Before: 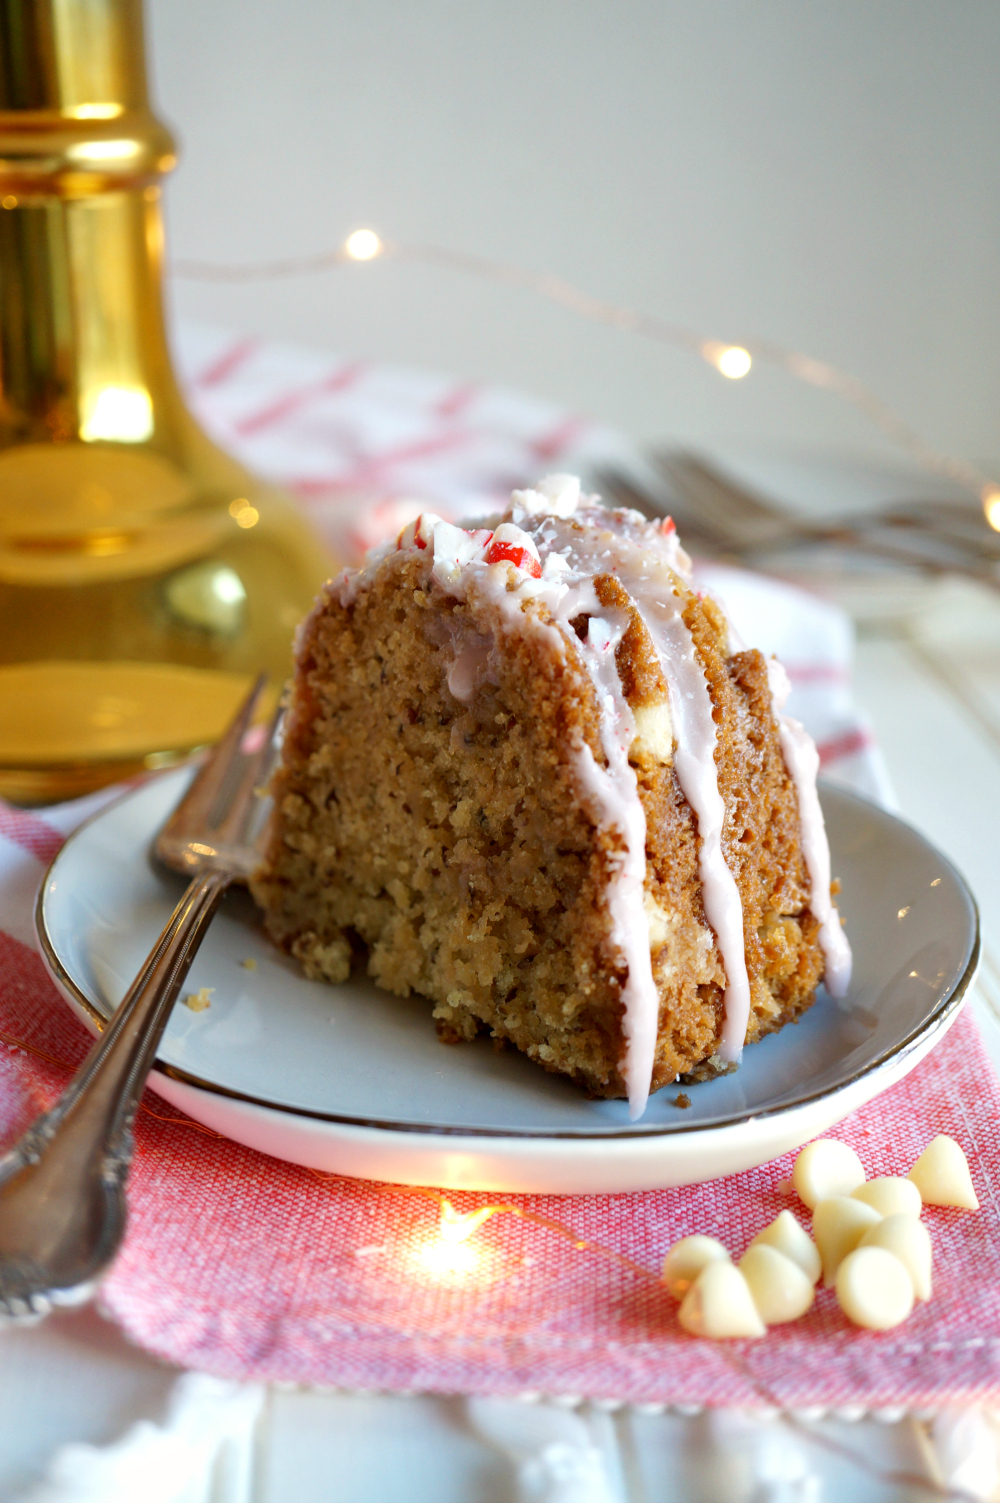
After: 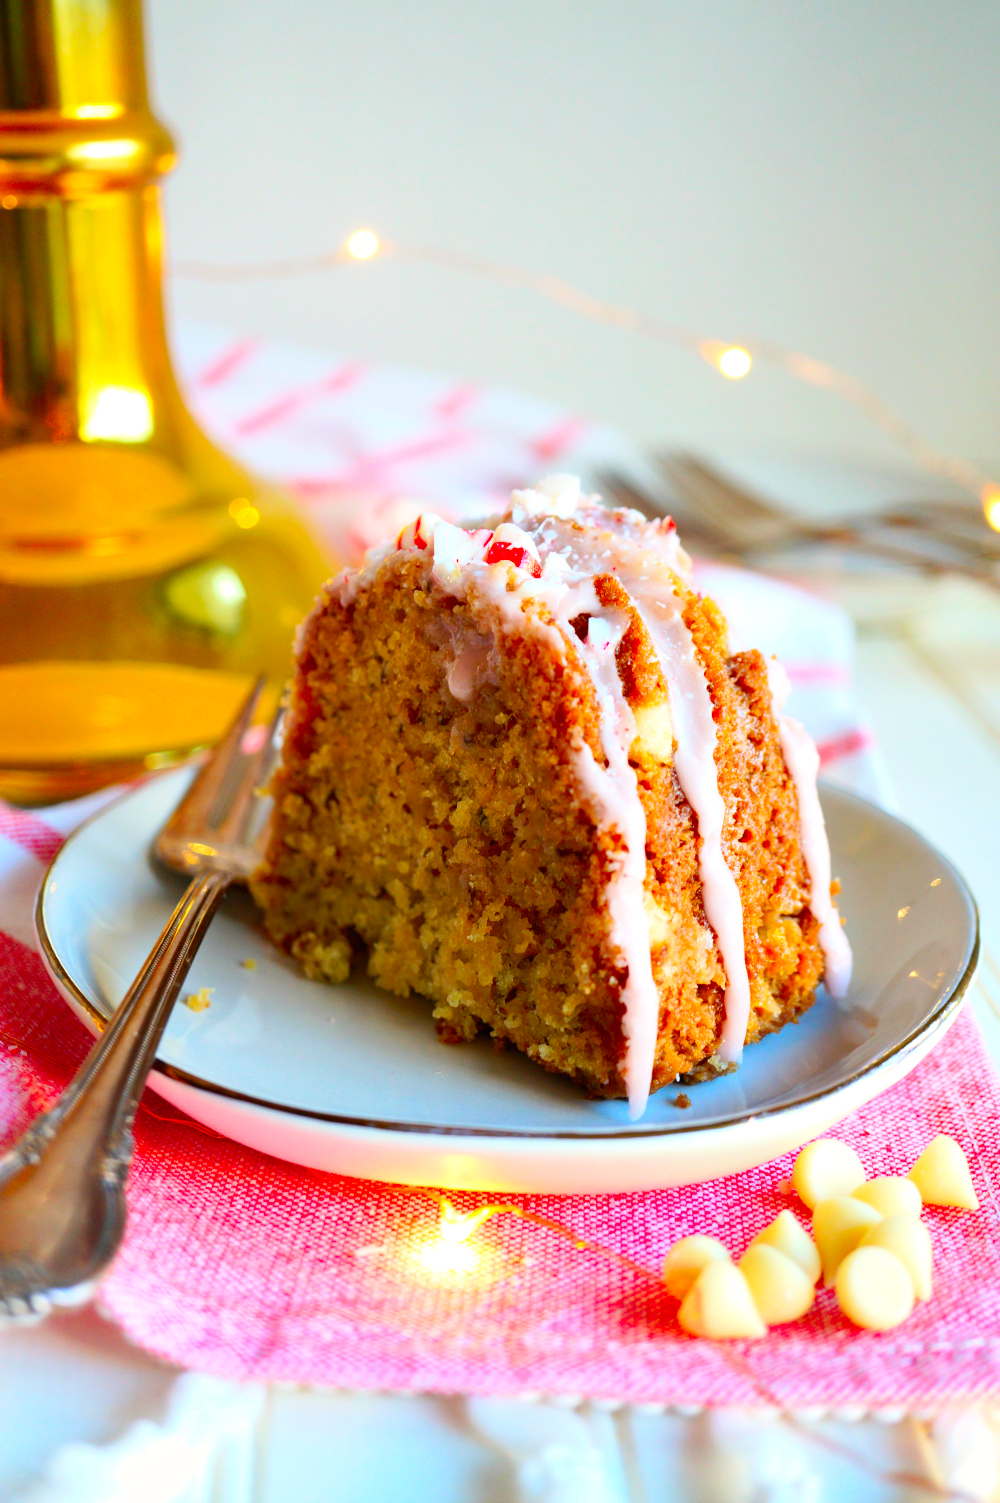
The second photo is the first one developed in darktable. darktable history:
contrast brightness saturation: contrast 0.198, brightness 0.192, saturation 0.819
